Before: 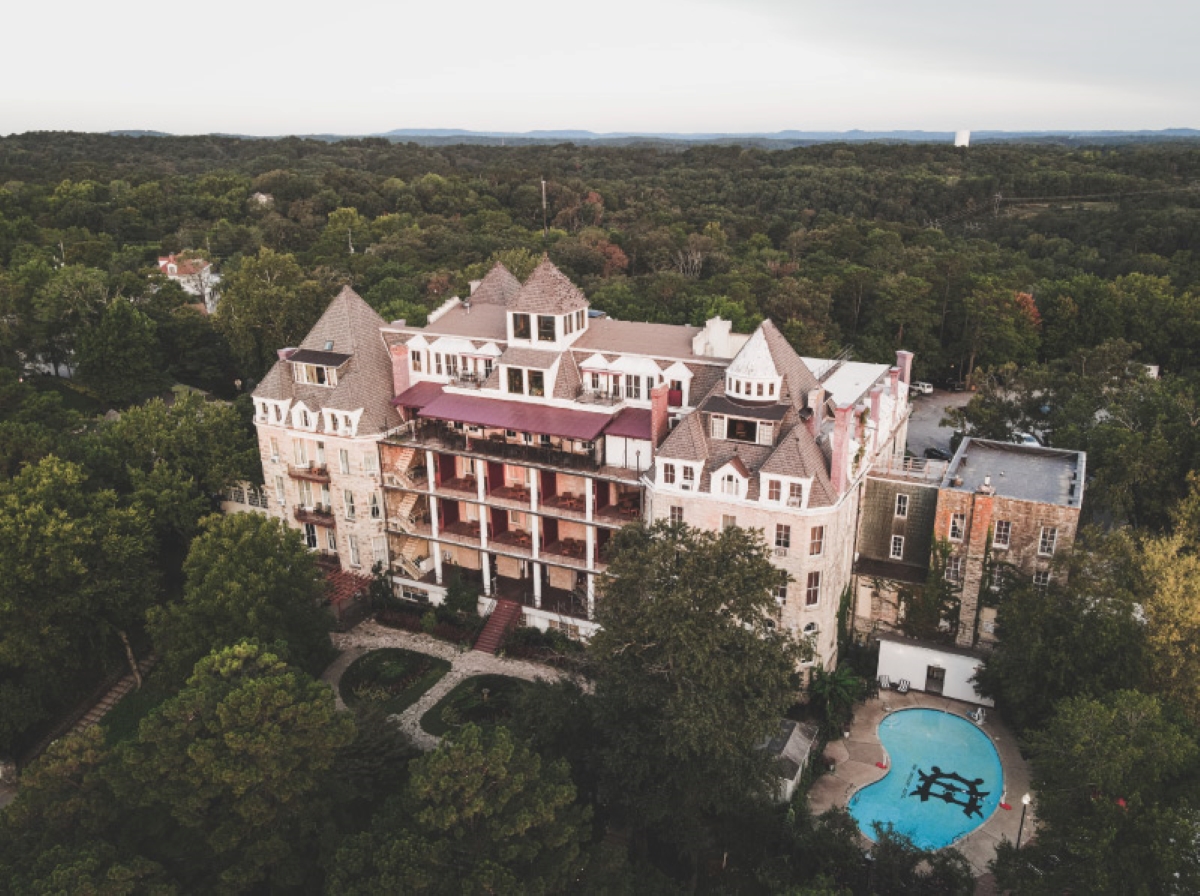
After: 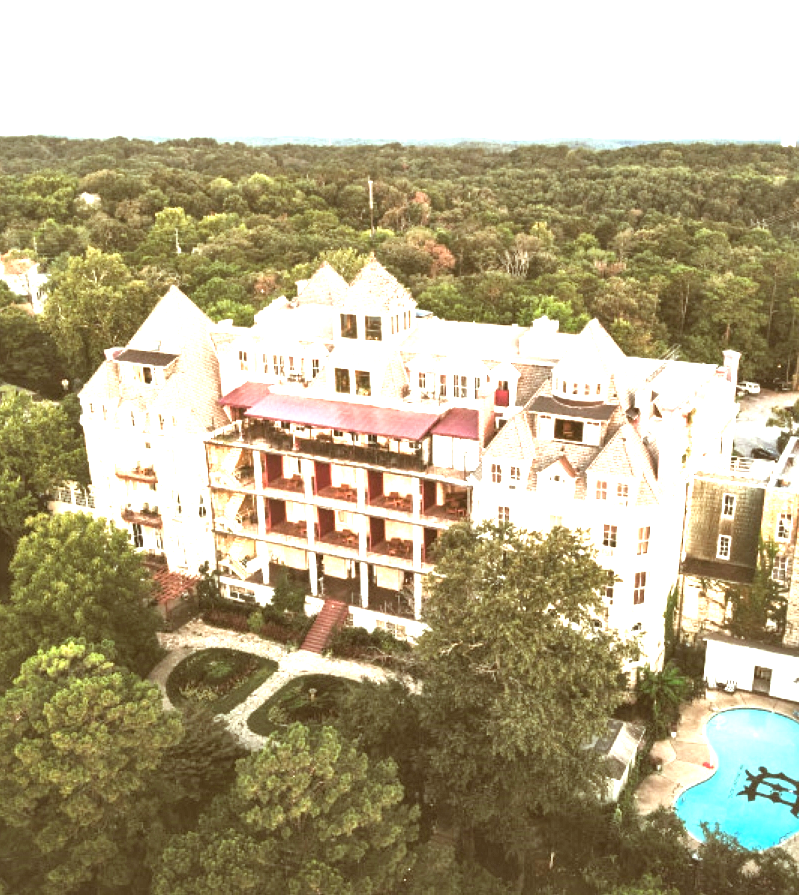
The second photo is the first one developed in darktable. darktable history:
exposure: black level correction 0, exposure 1.9 EV, compensate highlight preservation false
local contrast: mode bilateral grid, contrast 25, coarseness 60, detail 151%, midtone range 0.2
crop and rotate: left 14.436%, right 18.898%
color correction: highlights a* -5.94, highlights b* 9.48, shadows a* 10.12, shadows b* 23.94
rgb levels: levels [[0.029, 0.461, 0.922], [0, 0.5, 1], [0, 0.5, 1]]
